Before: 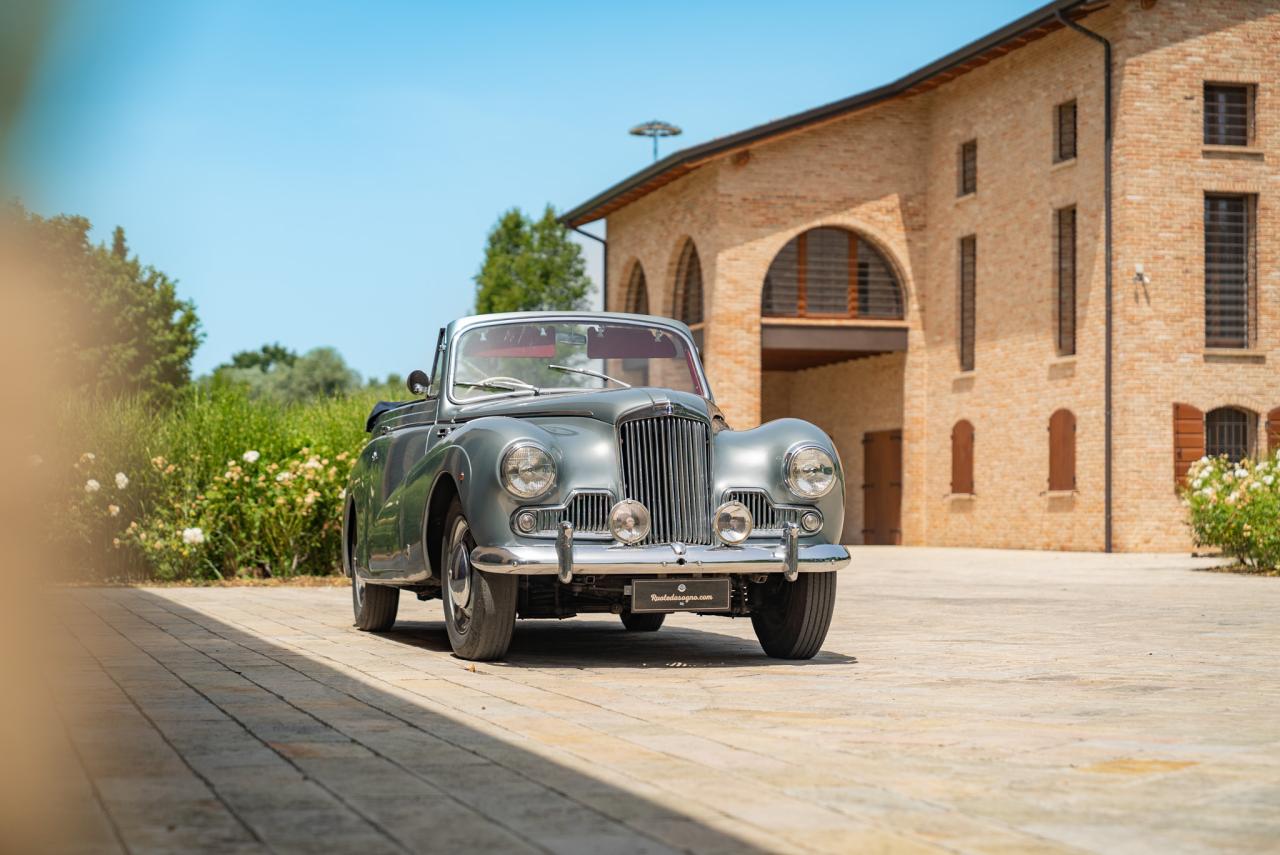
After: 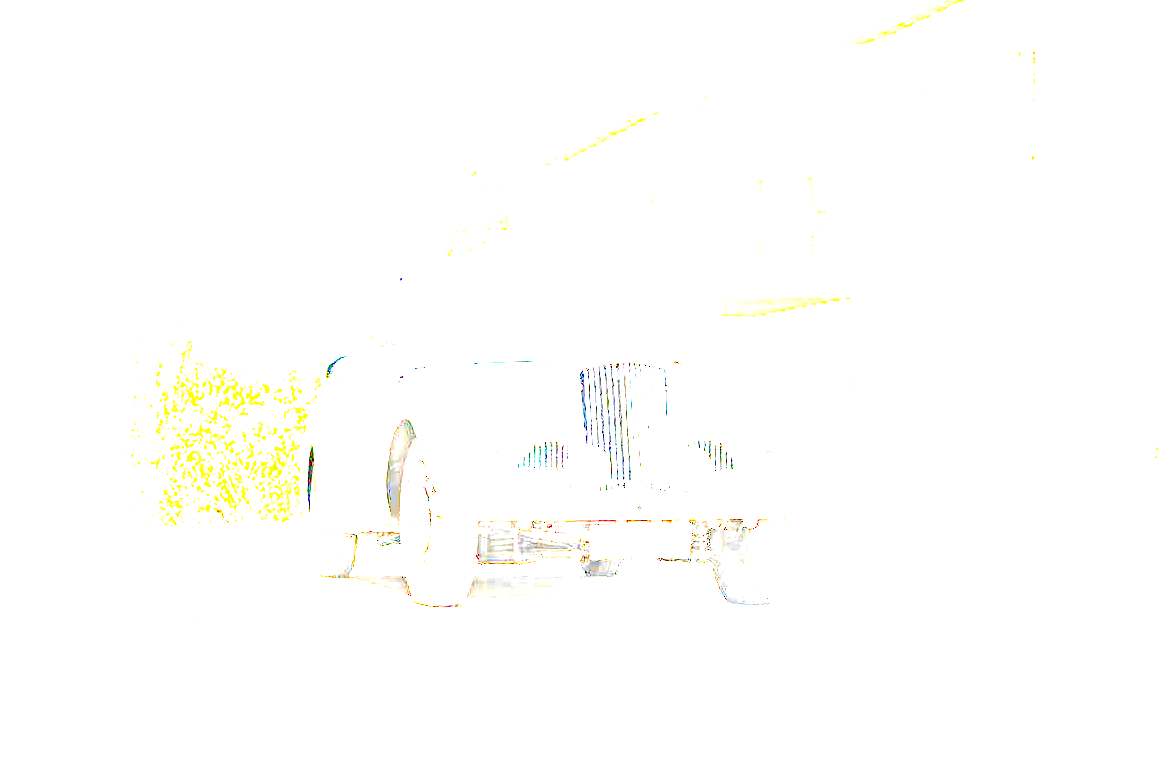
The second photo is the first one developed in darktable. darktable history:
exposure: exposure 7.941 EV, compensate highlight preservation false
crop: left 3.26%, top 6.399%, right 6.233%, bottom 3.275%
